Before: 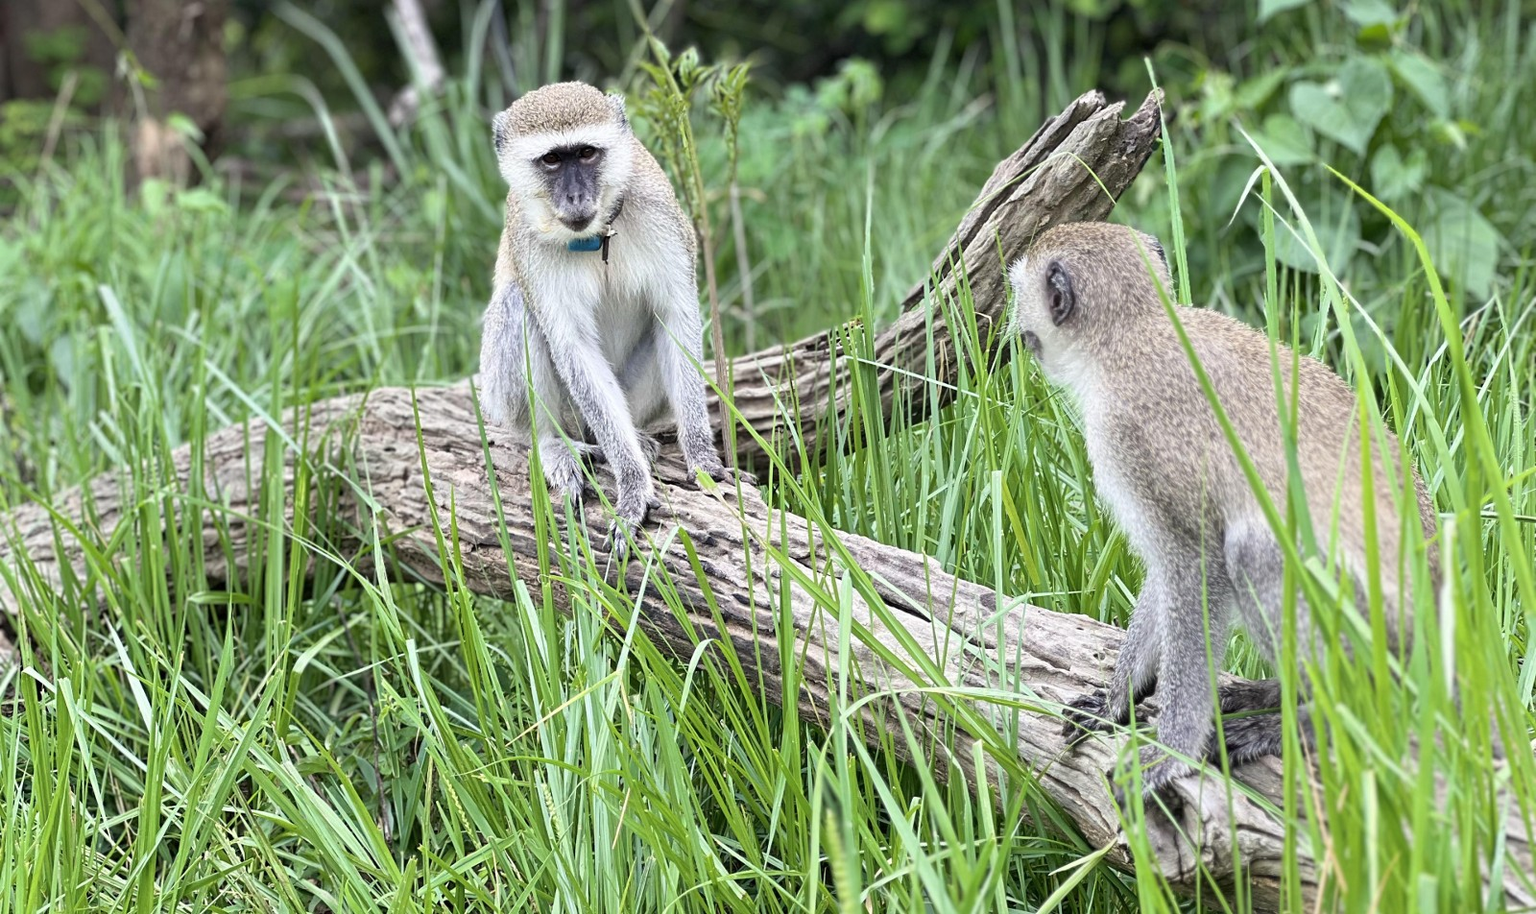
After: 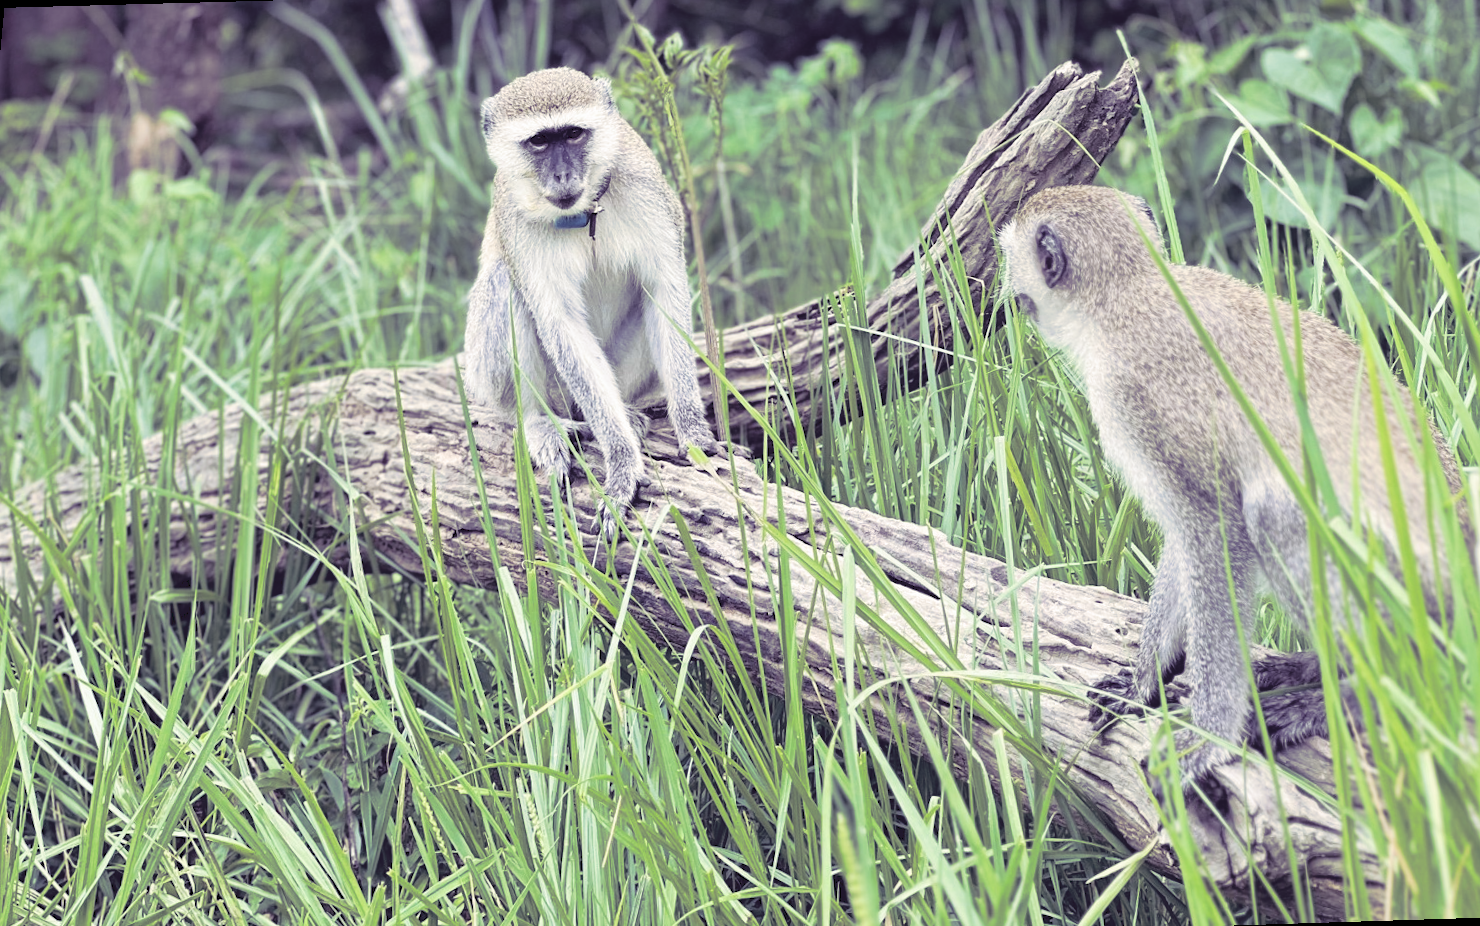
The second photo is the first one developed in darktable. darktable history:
tone curve: curves: ch0 [(0, 0) (0.003, 0.132) (0.011, 0.13) (0.025, 0.134) (0.044, 0.138) (0.069, 0.154) (0.1, 0.17) (0.136, 0.198) (0.177, 0.25) (0.224, 0.308) (0.277, 0.371) (0.335, 0.432) (0.399, 0.491) (0.468, 0.55) (0.543, 0.612) (0.623, 0.679) (0.709, 0.766) (0.801, 0.842) (0.898, 0.912) (1, 1)], preserve colors none
rotate and perspective: rotation -1.68°, lens shift (vertical) -0.146, crop left 0.049, crop right 0.912, crop top 0.032, crop bottom 0.96
split-toning: shadows › hue 255.6°, shadows › saturation 0.66, highlights › hue 43.2°, highlights › saturation 0.68, balance -50.1
